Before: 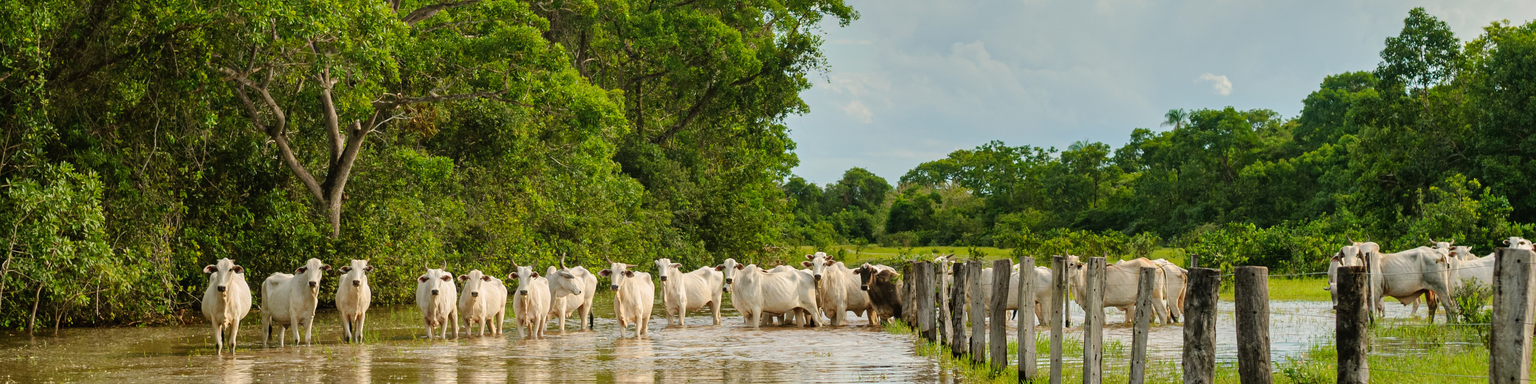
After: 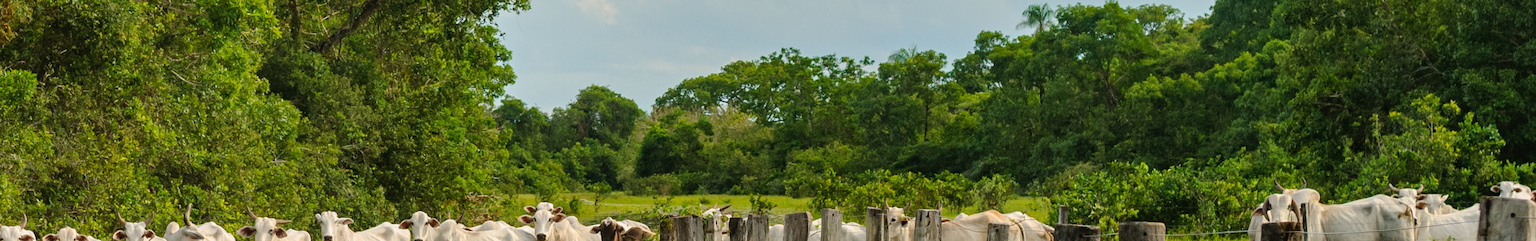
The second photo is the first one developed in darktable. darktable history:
crop and rotate: left 27.833%, top 27.616%, bottom 26.892%
